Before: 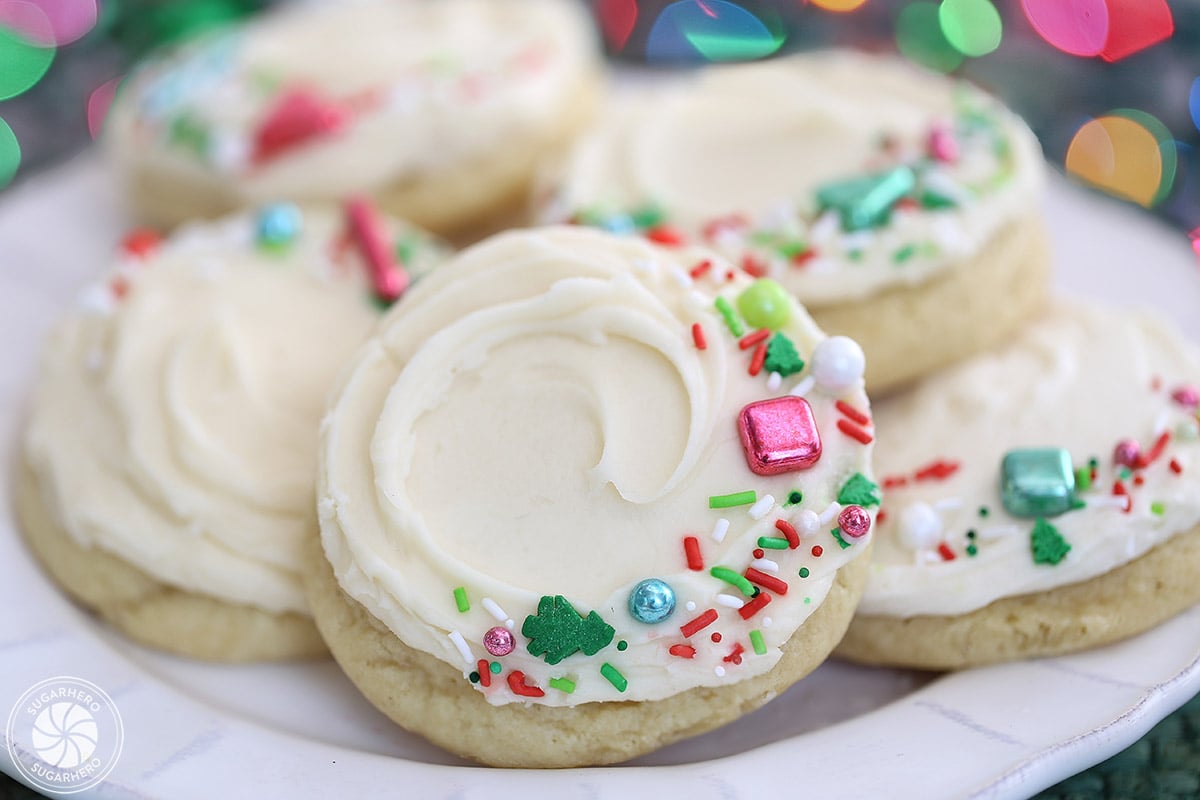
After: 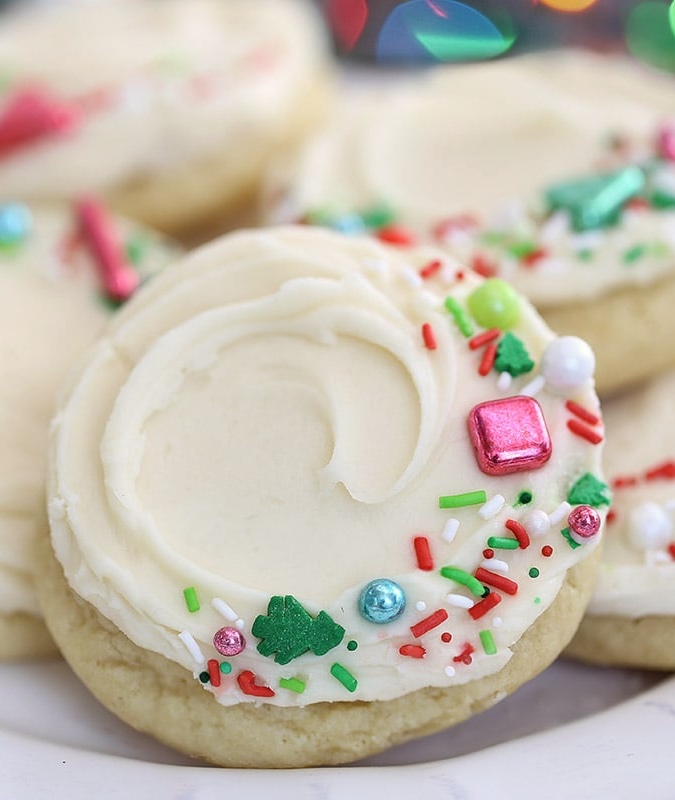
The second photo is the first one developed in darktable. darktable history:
color correction: highlights b* 3
crop and rotate: left 22.516%, right 21.234%
